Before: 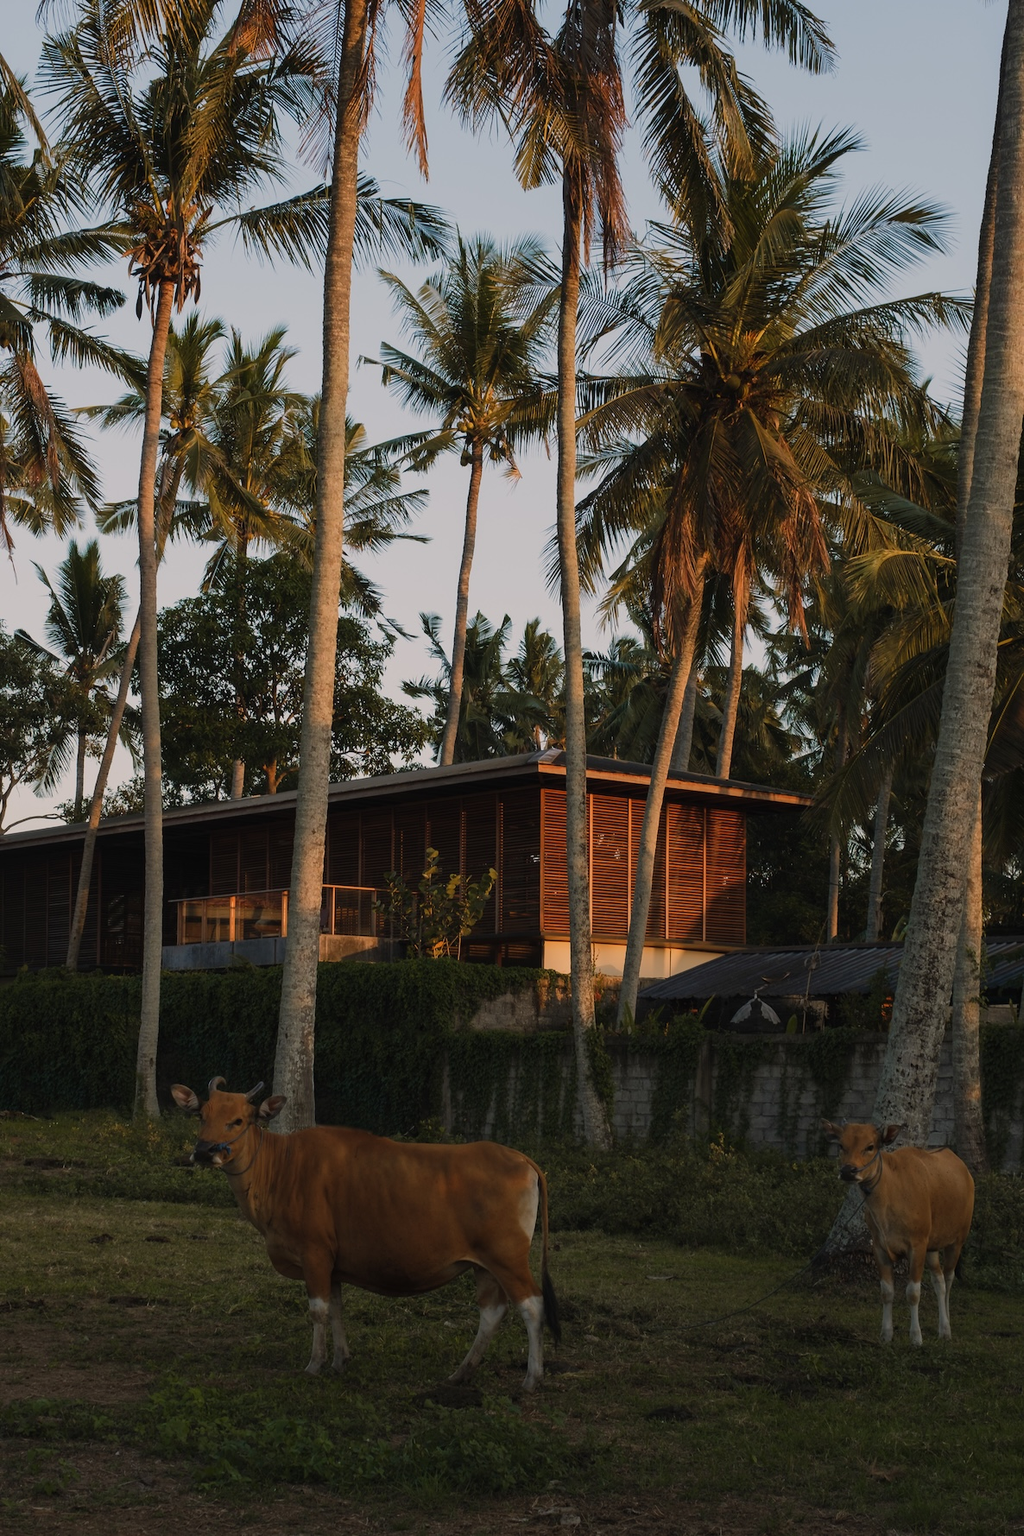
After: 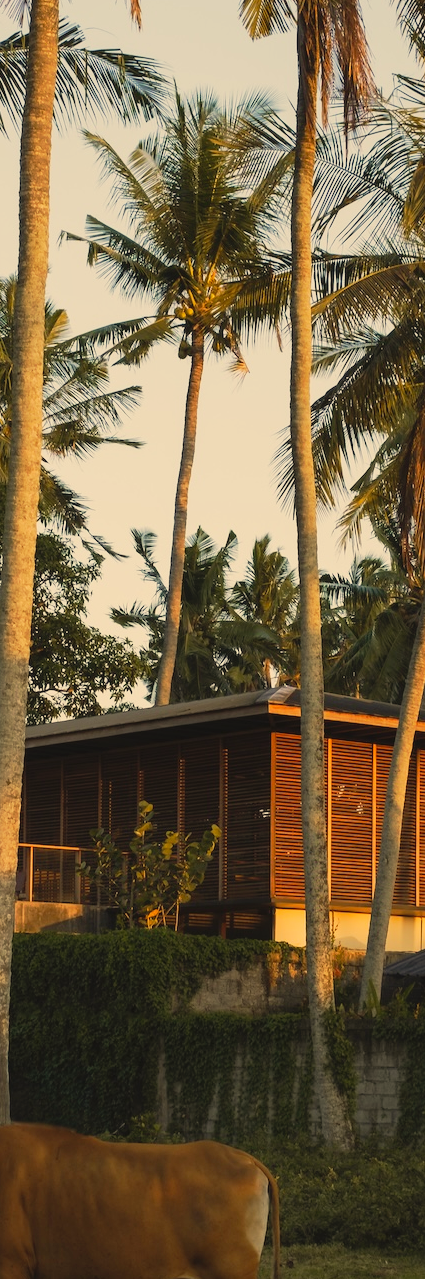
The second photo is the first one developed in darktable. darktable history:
tone equalizer: edges refinement/feathering 500, mask exposure compensation -1.57 EV, preserve details no
tone curve: curves: ch0 [(0.003, 0.029) (0.188, 0.252) (0.46, 0.56) (0.608, 0.748) (0.871, 0.955) (1, 1)]; ch1 [(0, 0) (0.35, 0.356) (0.45, 0.453) (0.508, 0.515) (0.618, 0.634) (1, 1)]; ch2 [(0, 0) (0.456, 0.469) (0.5, 0.5) (0.634, 0.625) (1, 1)], preserve colors none
shadows and highlights: shadows 25.71, highlights -25.66
crop and rotate: left 29.944%, top 10.246%, right 34.153%, bottom 17.817%
color correction: highlights a* 2.51, highlights b* 23.17
